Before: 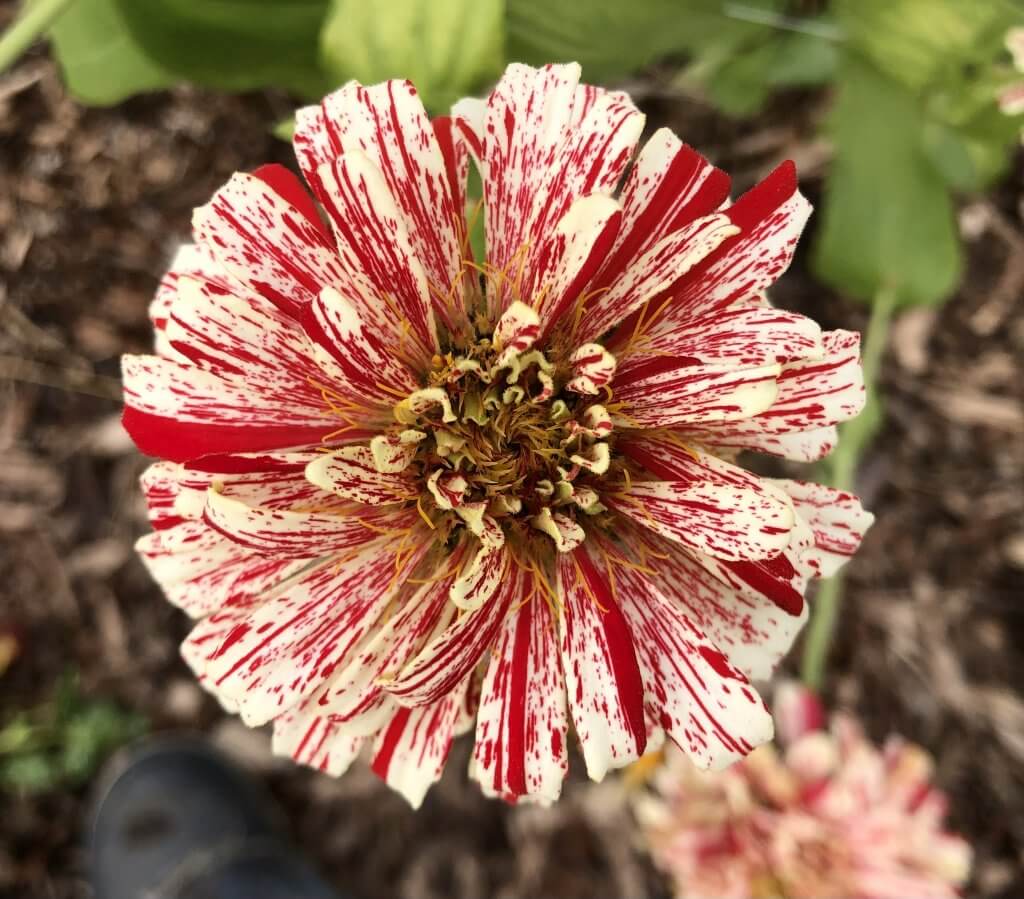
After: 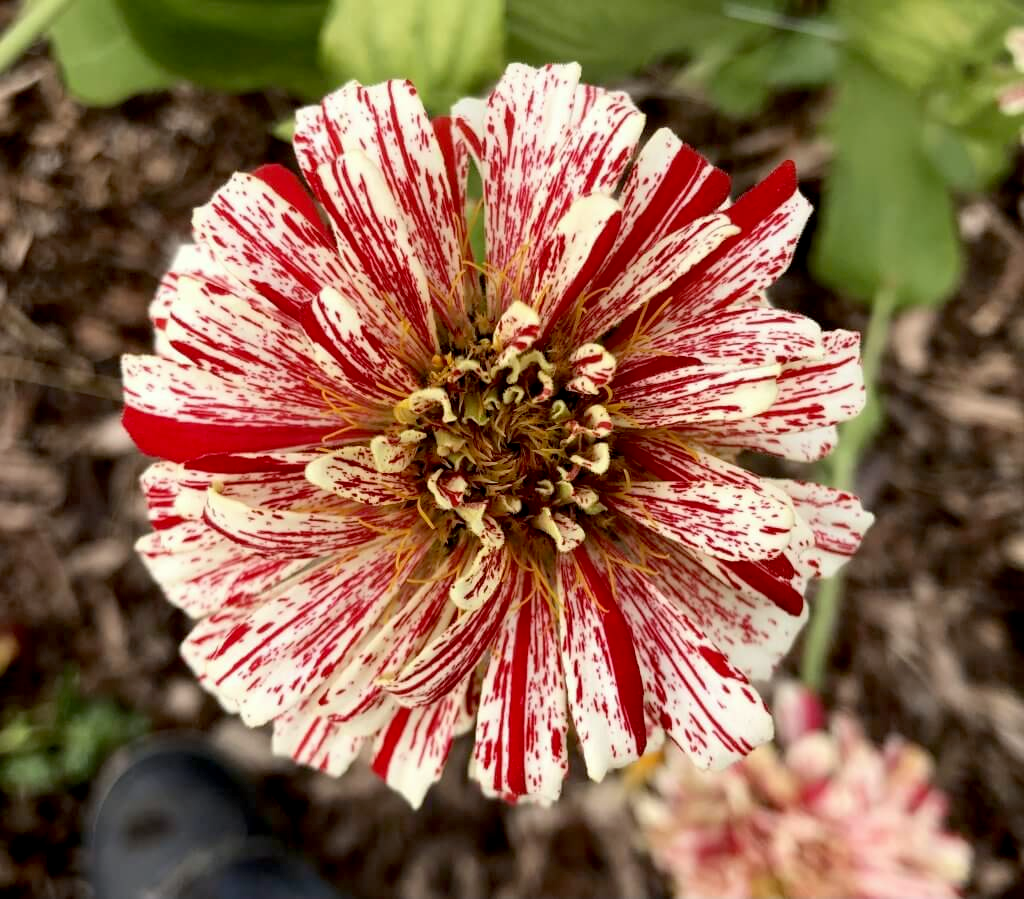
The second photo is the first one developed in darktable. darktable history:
exposure: black level correction 0.01, exposure 0.014 EV, compensate highlight preservation false
white balance: red 0.988, blue 1.017
